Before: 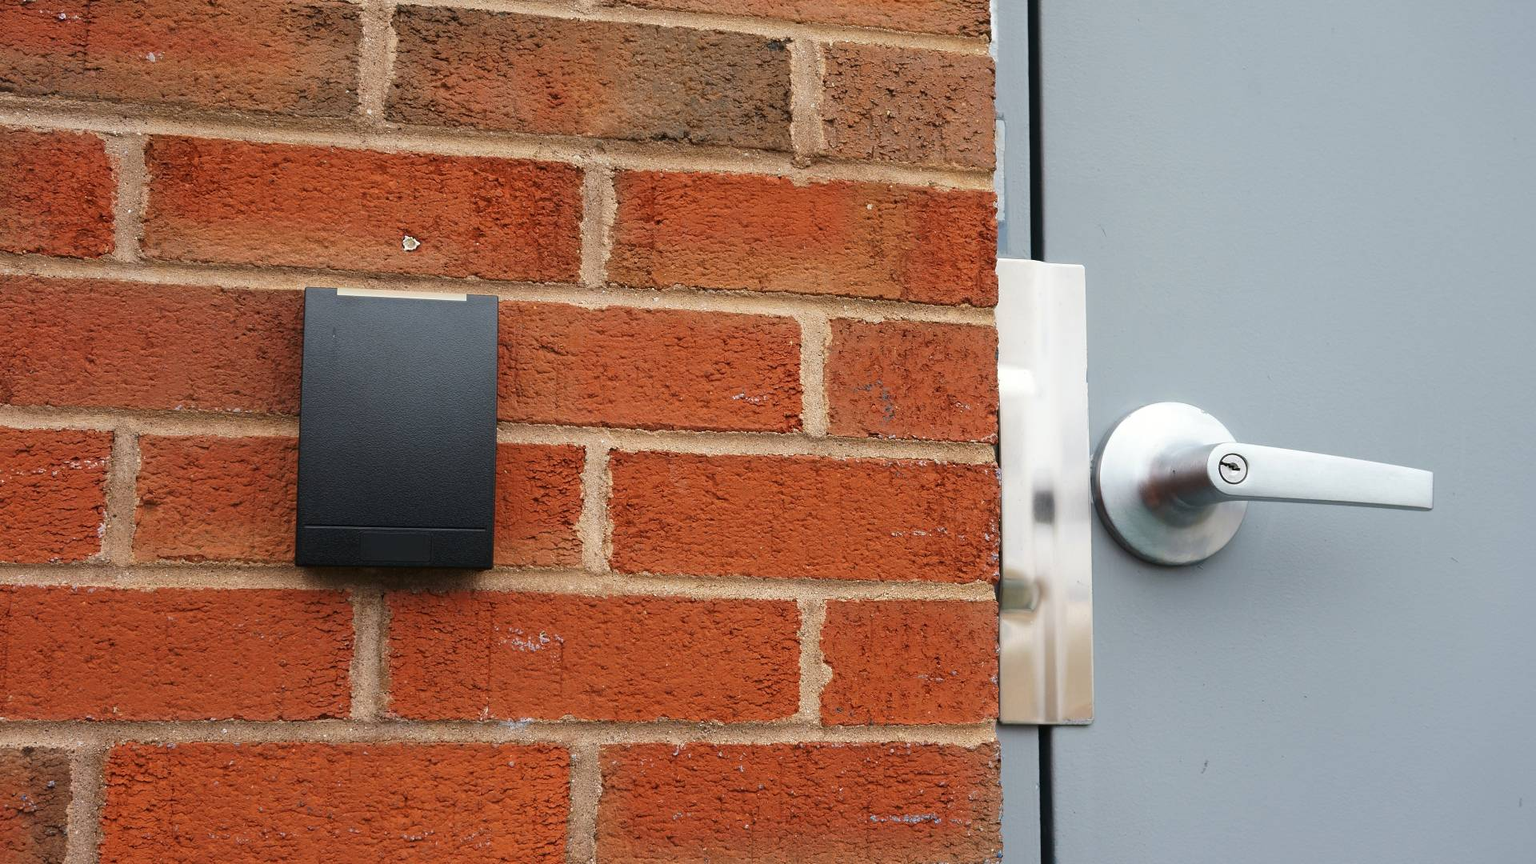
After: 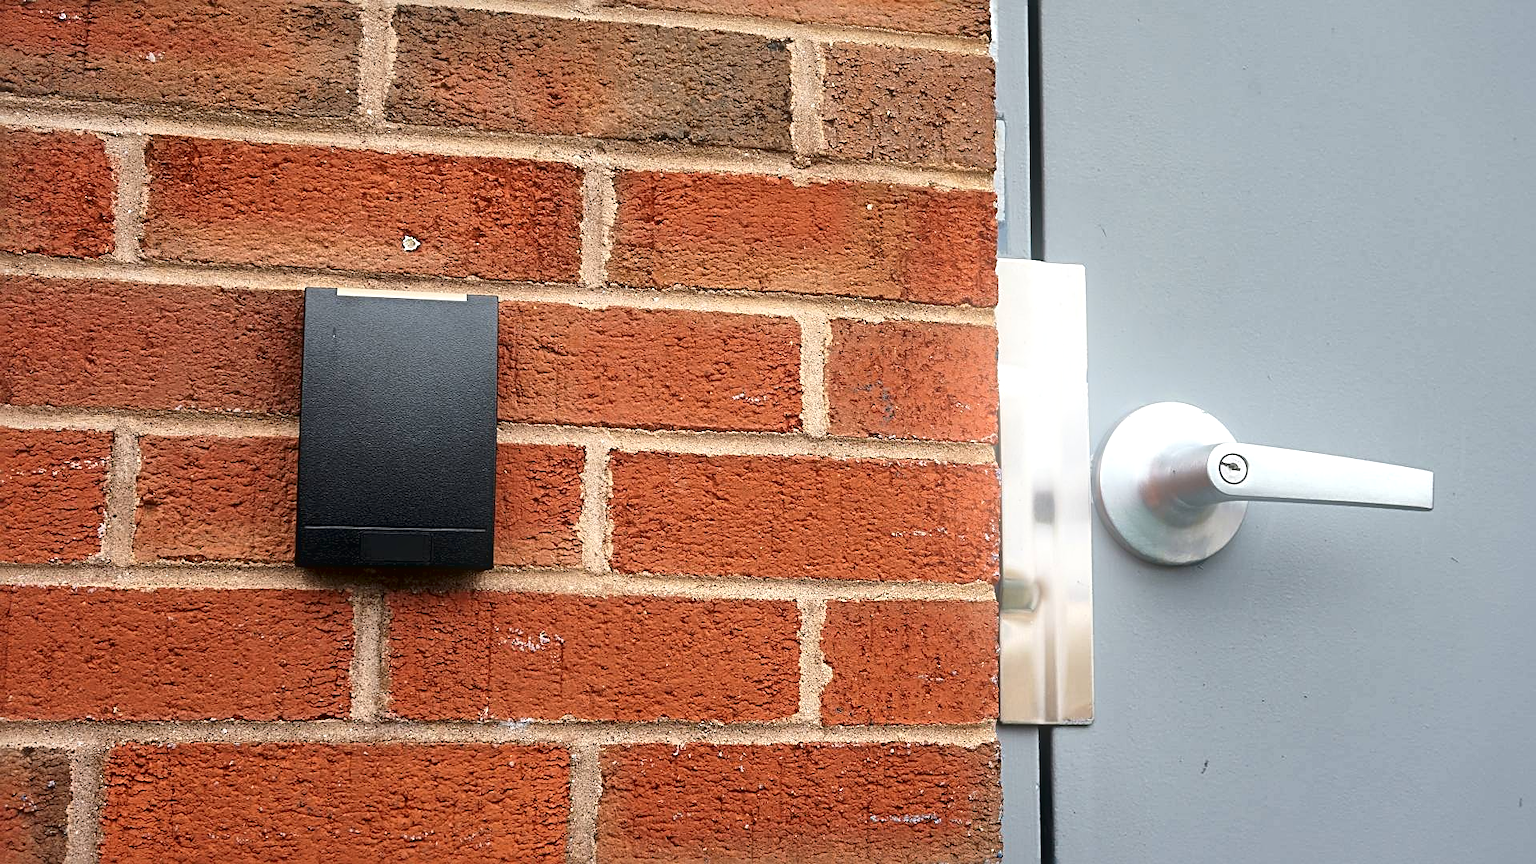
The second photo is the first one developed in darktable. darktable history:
local contrast: mode bilateral grid, contrast 70, coarseness 75, detail 180%, midtone range 0.2
bloom: on, module defaults
sharpen: radius 2.531, amount 0.628
